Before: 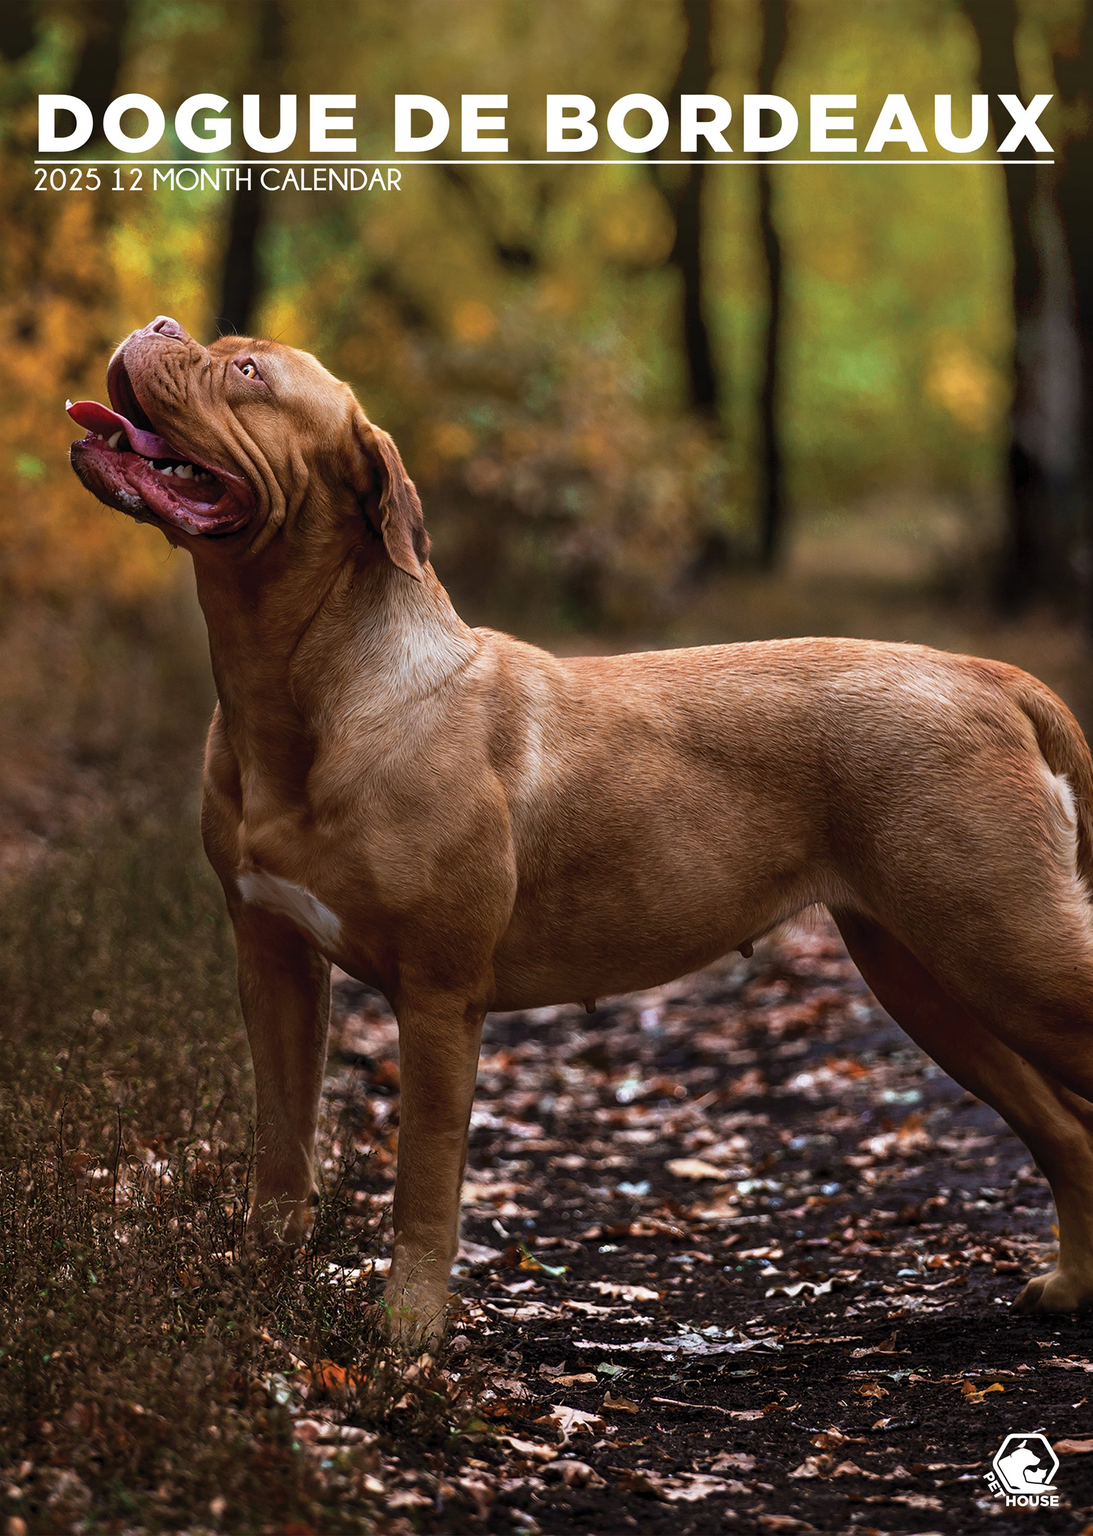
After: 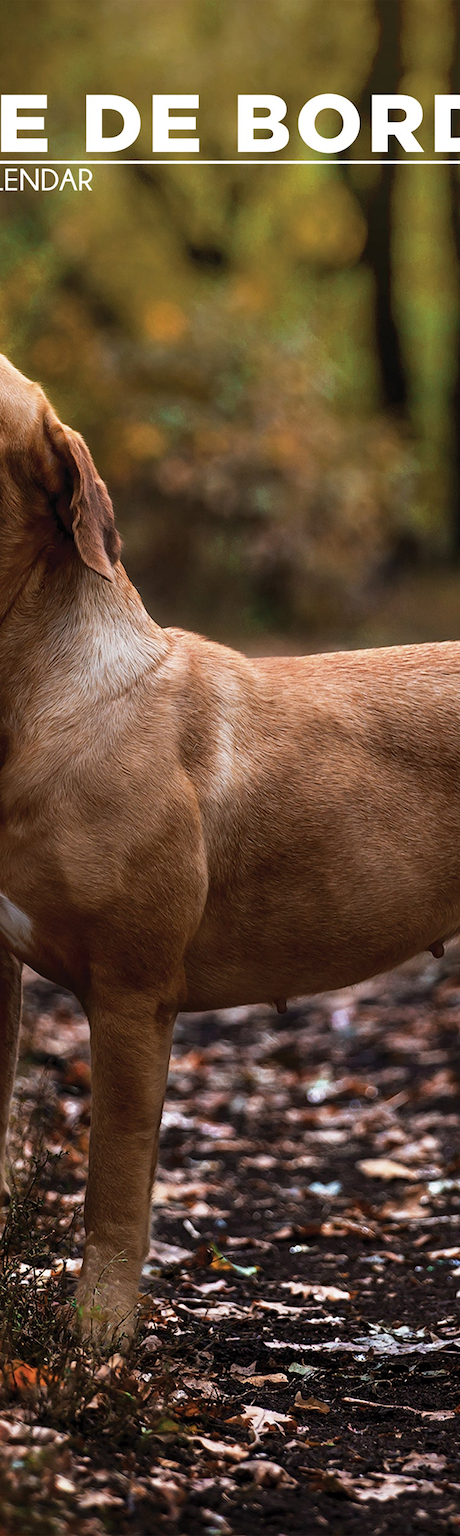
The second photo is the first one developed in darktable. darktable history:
crop: left 28.307%, right 29.503%
